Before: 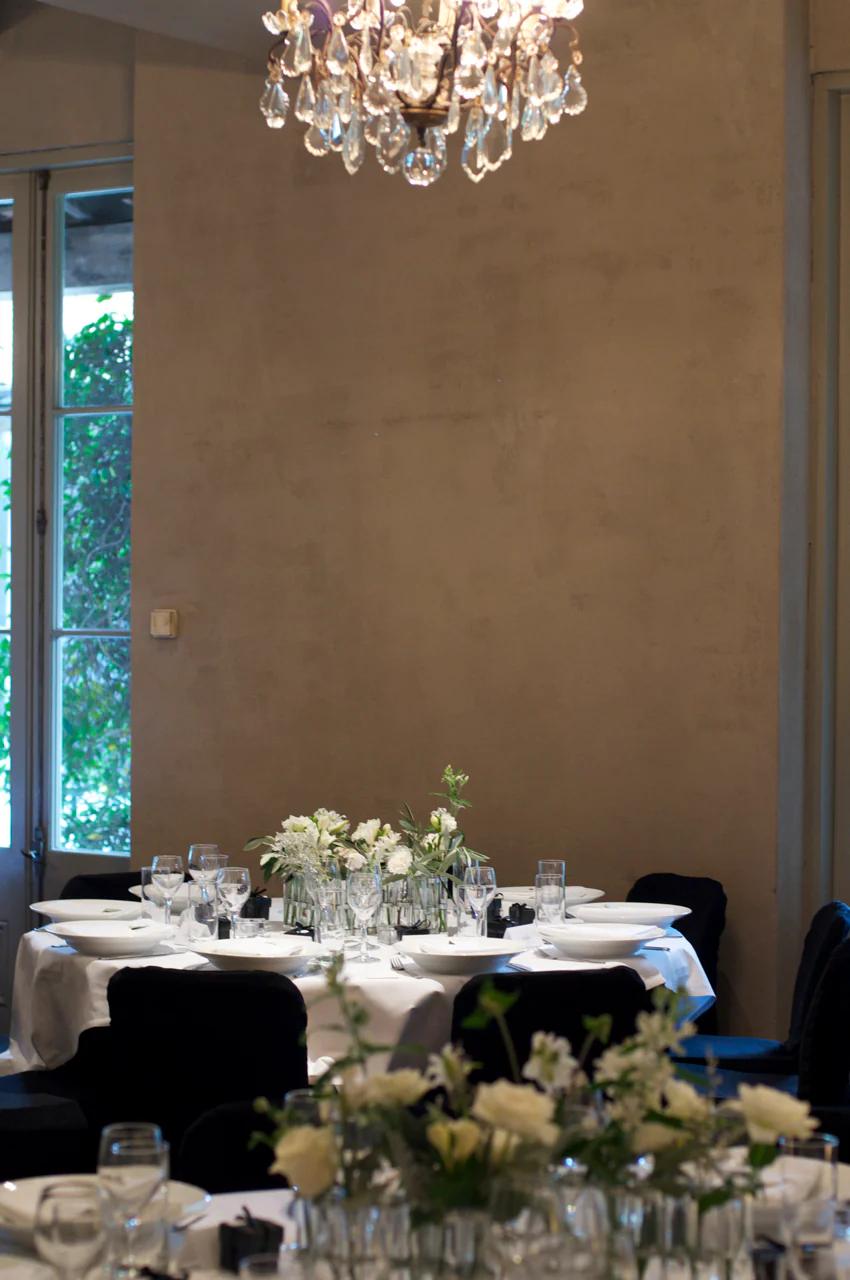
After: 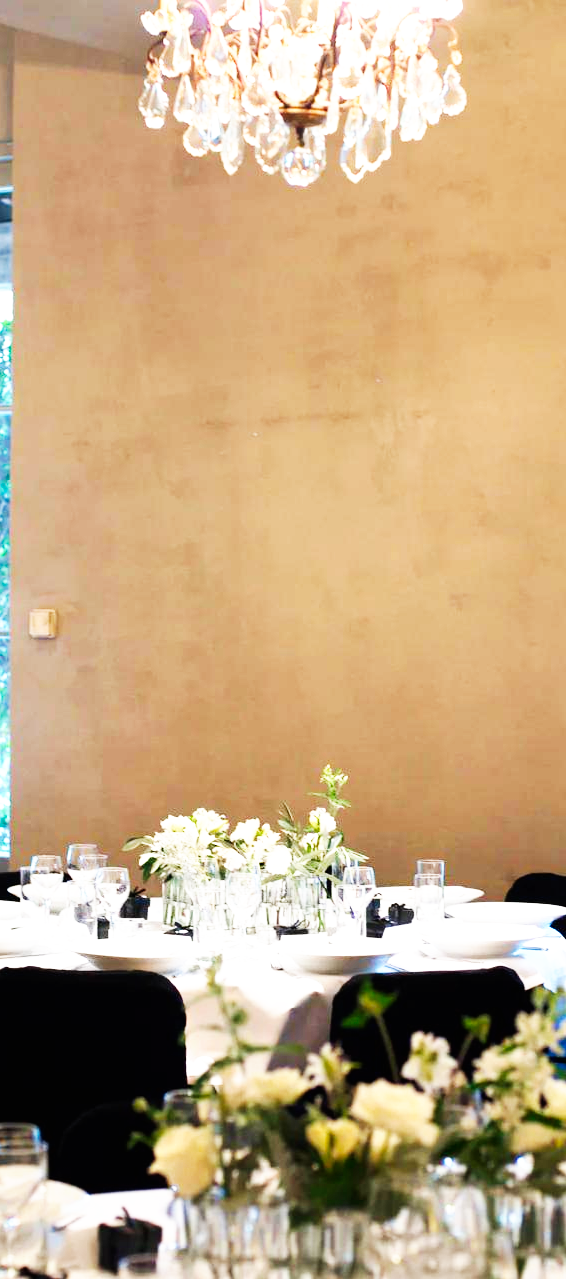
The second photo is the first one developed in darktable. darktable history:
crop and rotate: left 14.338%, right 19.021%
exposure: black level correction 0, exposure 0.695 EV, compensate highlight preservation false
base curve: curves: ch0 [(0, 0) (0.007, 0.004) (0.027, 0.03) (0.046, 0.07) (0.207, 0.54) (0.442, 0.872) (0.673, 0.972) (1, 1)], preserve colors none
